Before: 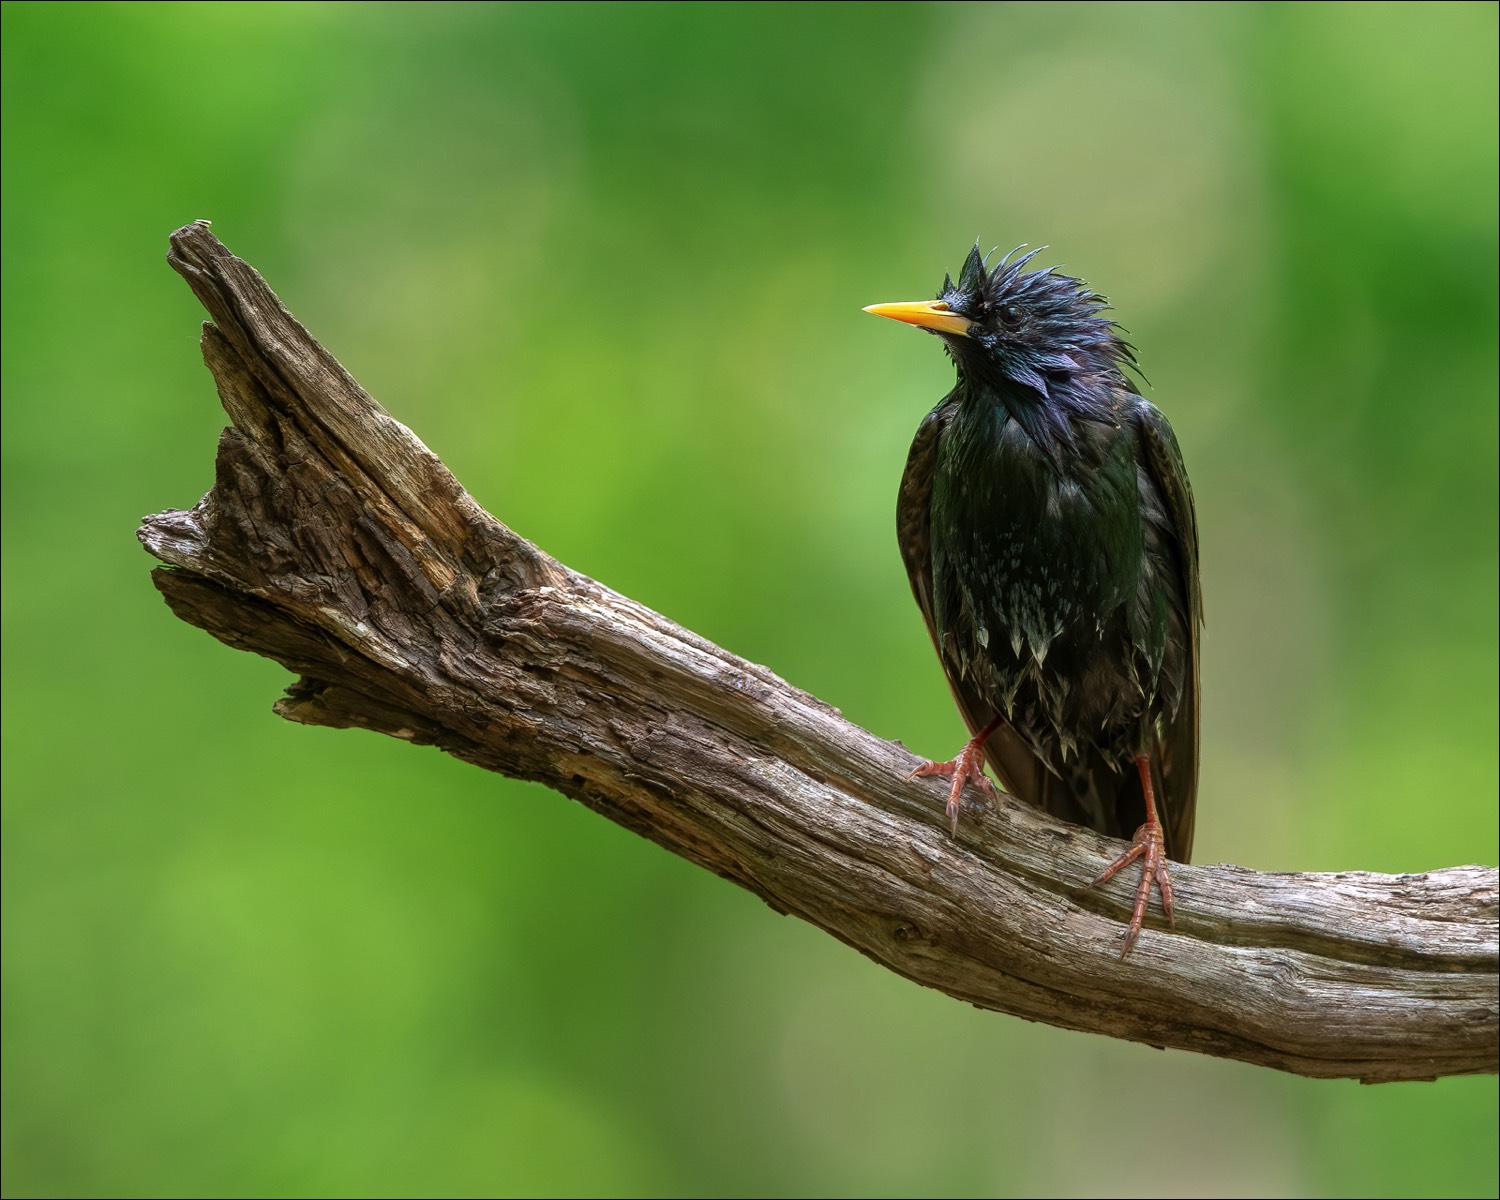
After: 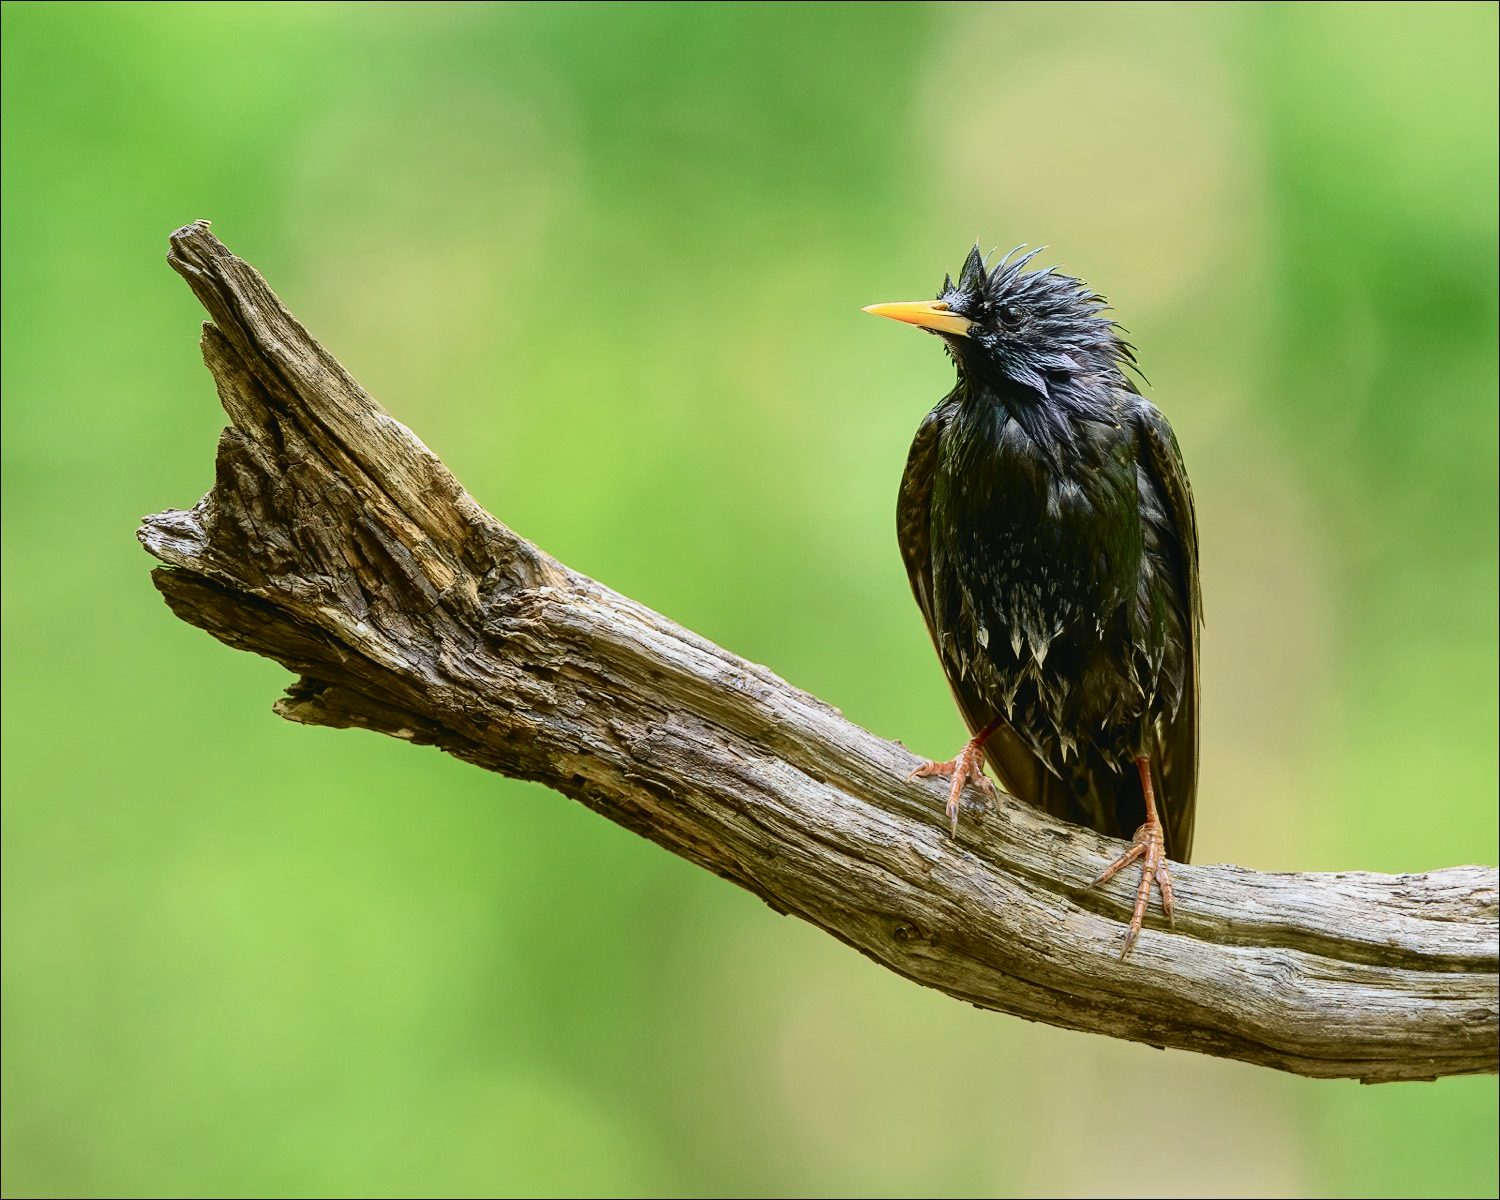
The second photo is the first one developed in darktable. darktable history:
contrast brightness saturation: contrast 0.059, brightness -0.007, saturation -0.236
sharpen: amount 0.21
tone curve: curves: ch0 [(0, 0.03) (0.113, 0.087) (0.207, 0.184) (0.515, 0.612) (0.712, 0.793) (1, 0.946)]; ch1 [(0, 0) (0.172, 0.123) (0.317, 0.279) (0.414, 0.382) (0.476, 0.479) (0.505, 0.498) (0.534, 0.534) (0.621, 0.65) (0.709, 0.764) (1, 1)]; ch2 [(0, 0) (0.411, 0.424) (0.505, 0.505) (0.521, 0.524) (0.537, 0.57) (0.65, 0.699) (1, 1)], color space Lab, independent channels, preserve colors none
